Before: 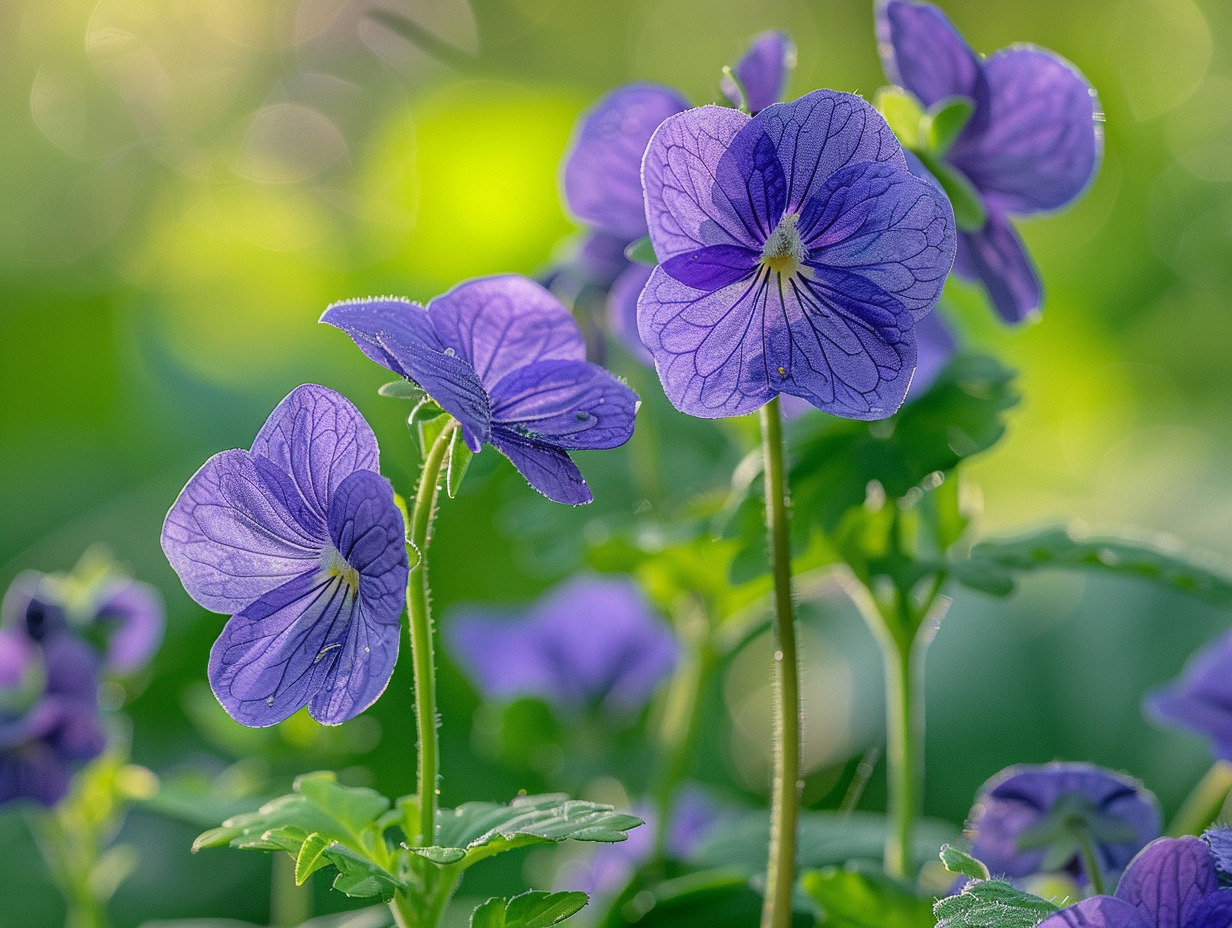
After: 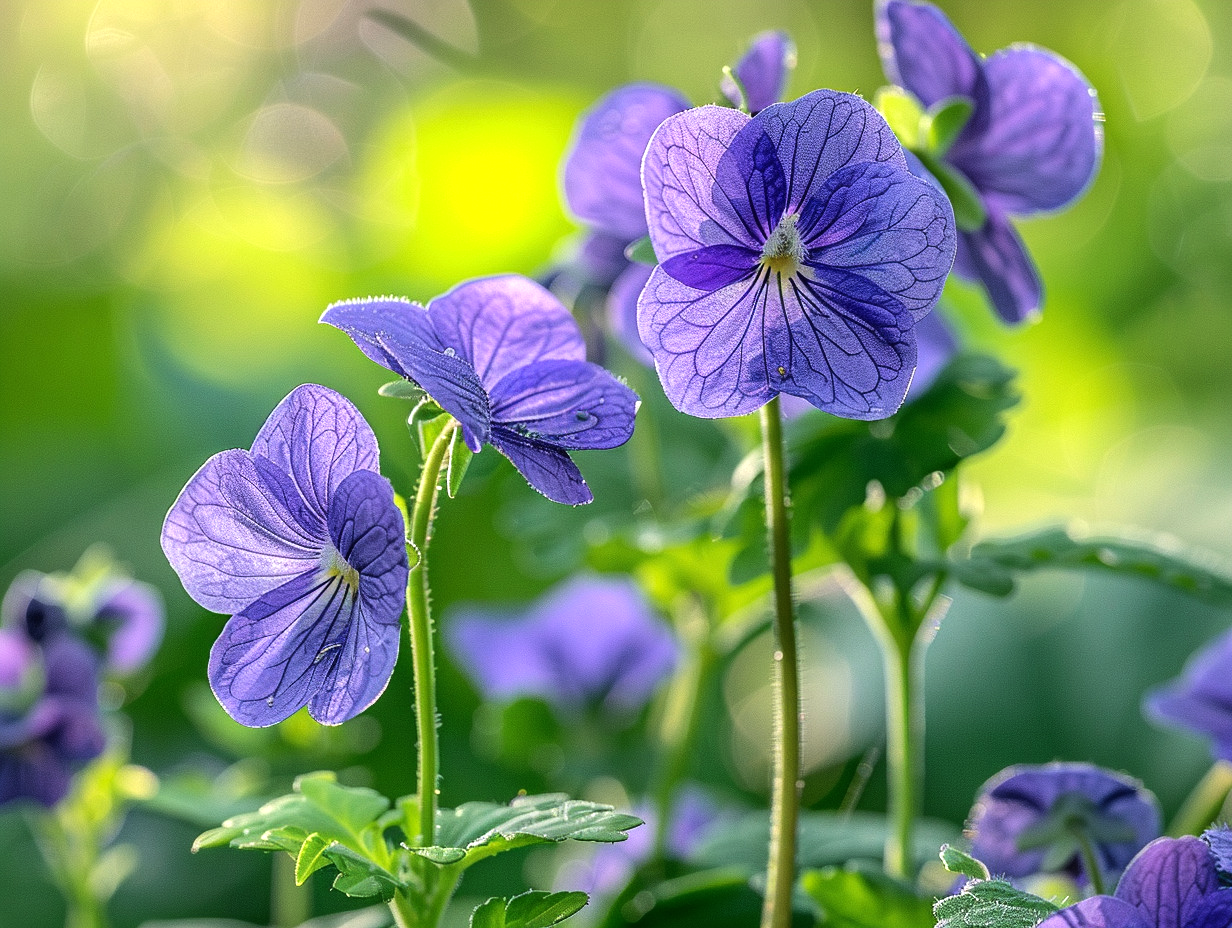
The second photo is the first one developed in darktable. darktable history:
exposure: exposure -0.01 EV, compensate highlight preservation false
tone equalizer: -8 EV -0.75 EV, -7 EV -0.7 EV, -6 EV -0.6 EV, -5 EV -0.4 EV, -3 EV 0.4 EV, -2 EV 0.6 EV, -1 EV 0.7 EV, +0 EV 0.75 EV, edges refinement/feathering 500, mask exposure compensation -1.57 EV, preserve details no
